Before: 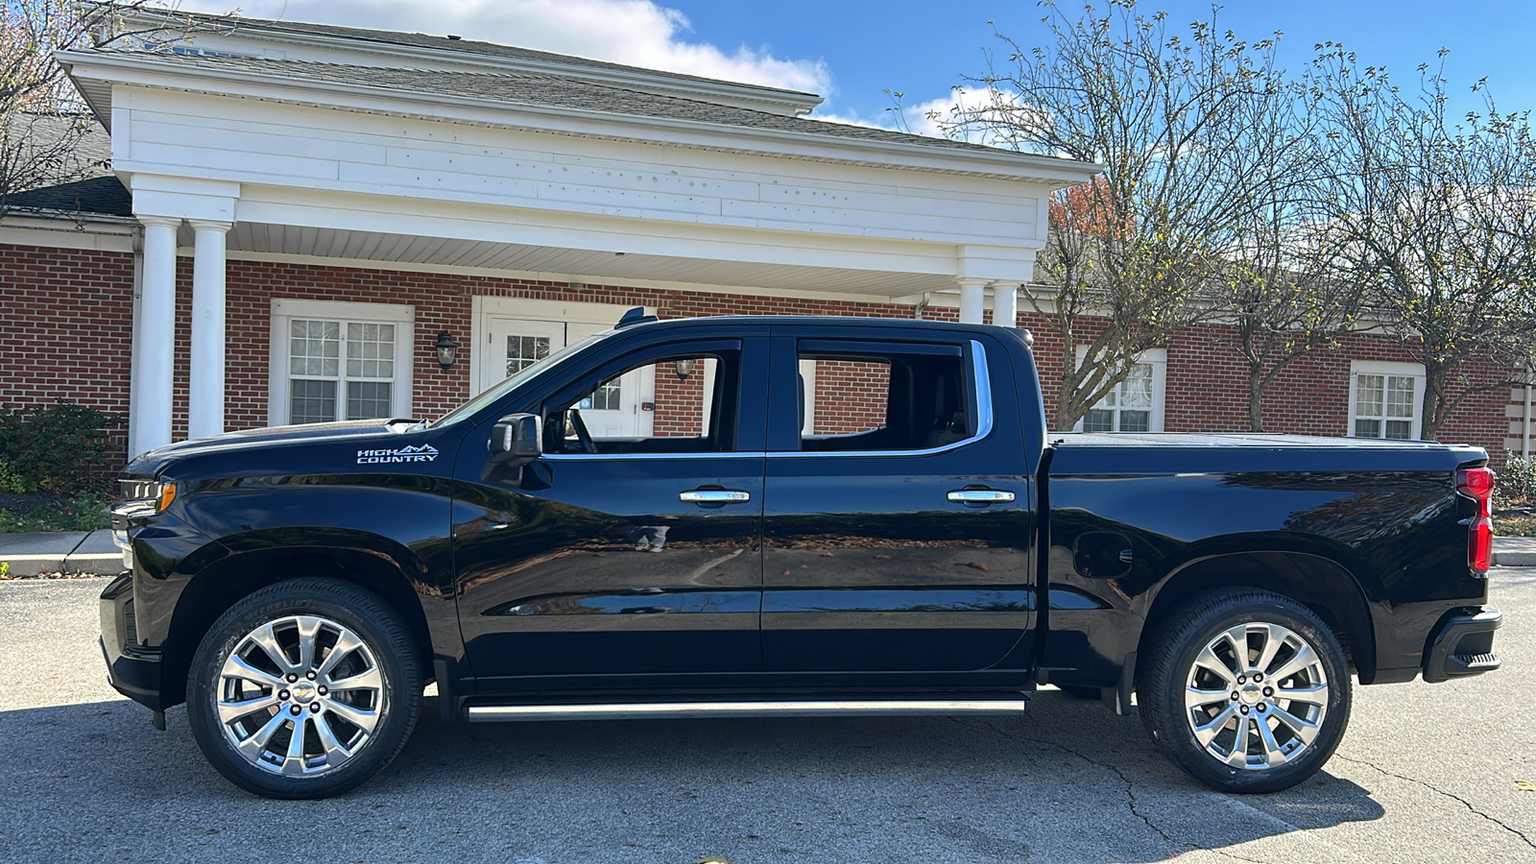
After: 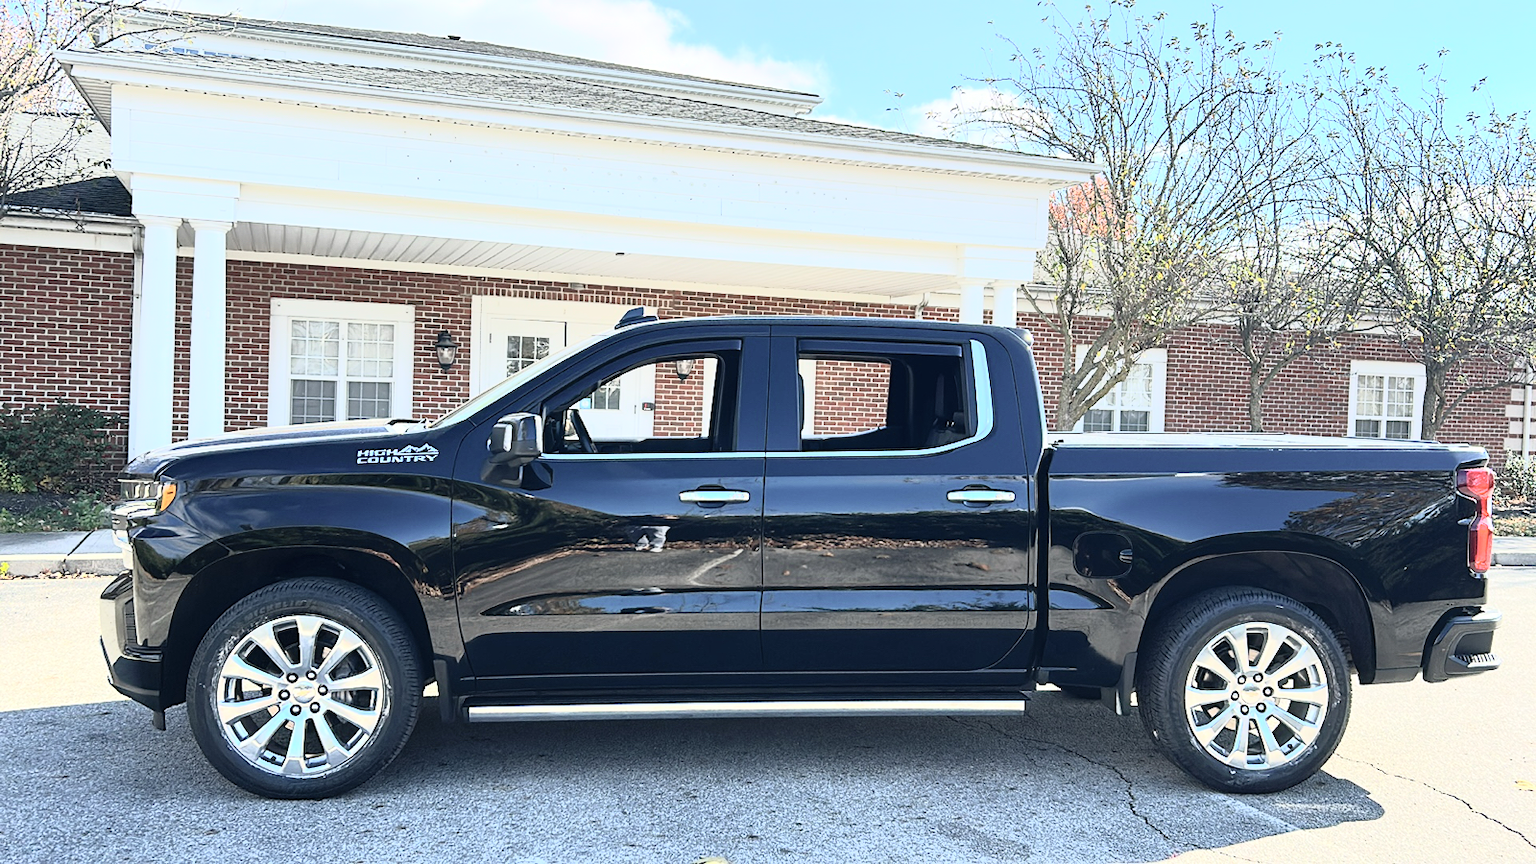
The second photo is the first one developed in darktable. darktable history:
tone curve: curves: ch0 [(0, 0) (0.003, 0.005) (0.011, 0.018) (0.025, 0.041) (0.044, 0.072) (0.069, 0.113) (0.1, 0.163) (0.136, 0.221) (0.177, 0.289) (0.224, 0.366) (0.277, 0.452) (0.335, 0.546) (0.399, 0.65) (0.468, 0.763) (0.543, 0.885) (0.623, 0.93) (0.709, 0.946) (0.801, 0.963) (0.898, 0.981) (1, 1)], color space Lab, independent channels, preserve colors none
